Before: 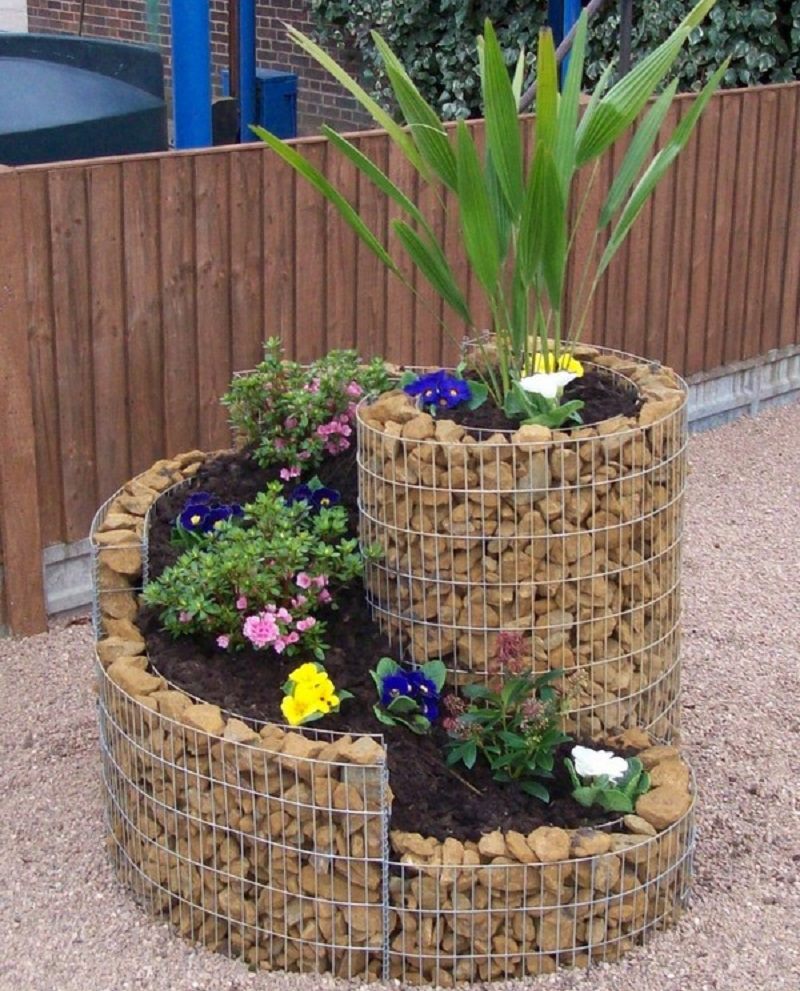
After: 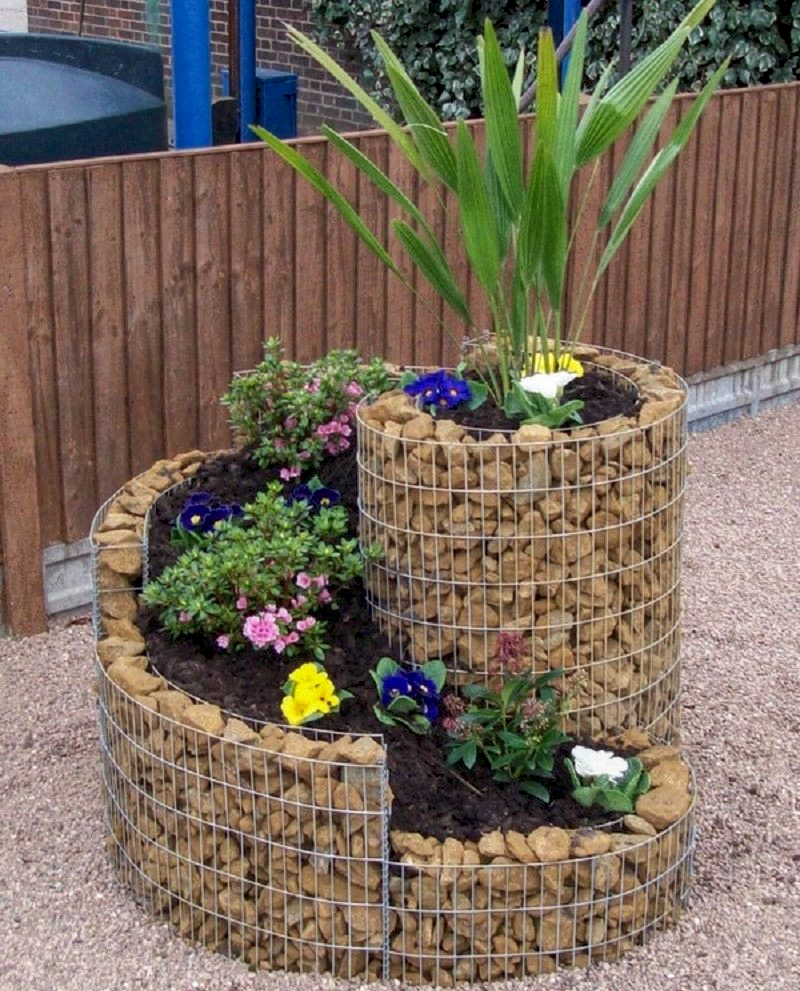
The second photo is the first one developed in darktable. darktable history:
local contrast: highlights 99%, shadows 86%, detail 160%, midtone range 0.2
exposure: black level correction 0.001, exposure -0.125 EV, compensate exposure bias true, compensate highlight preservation false
